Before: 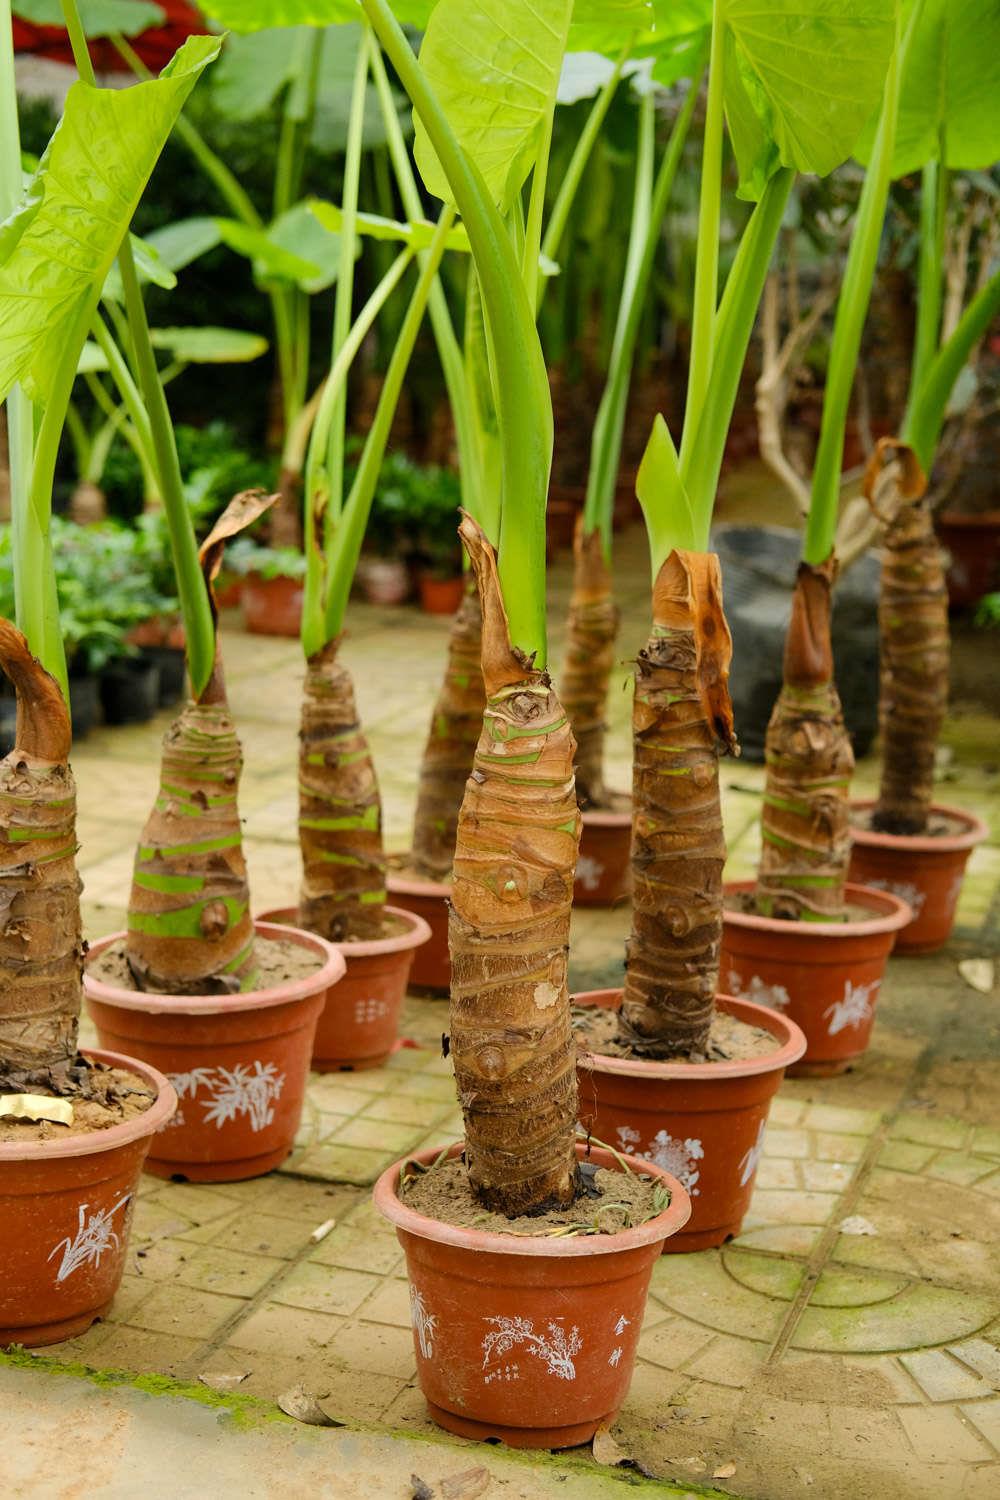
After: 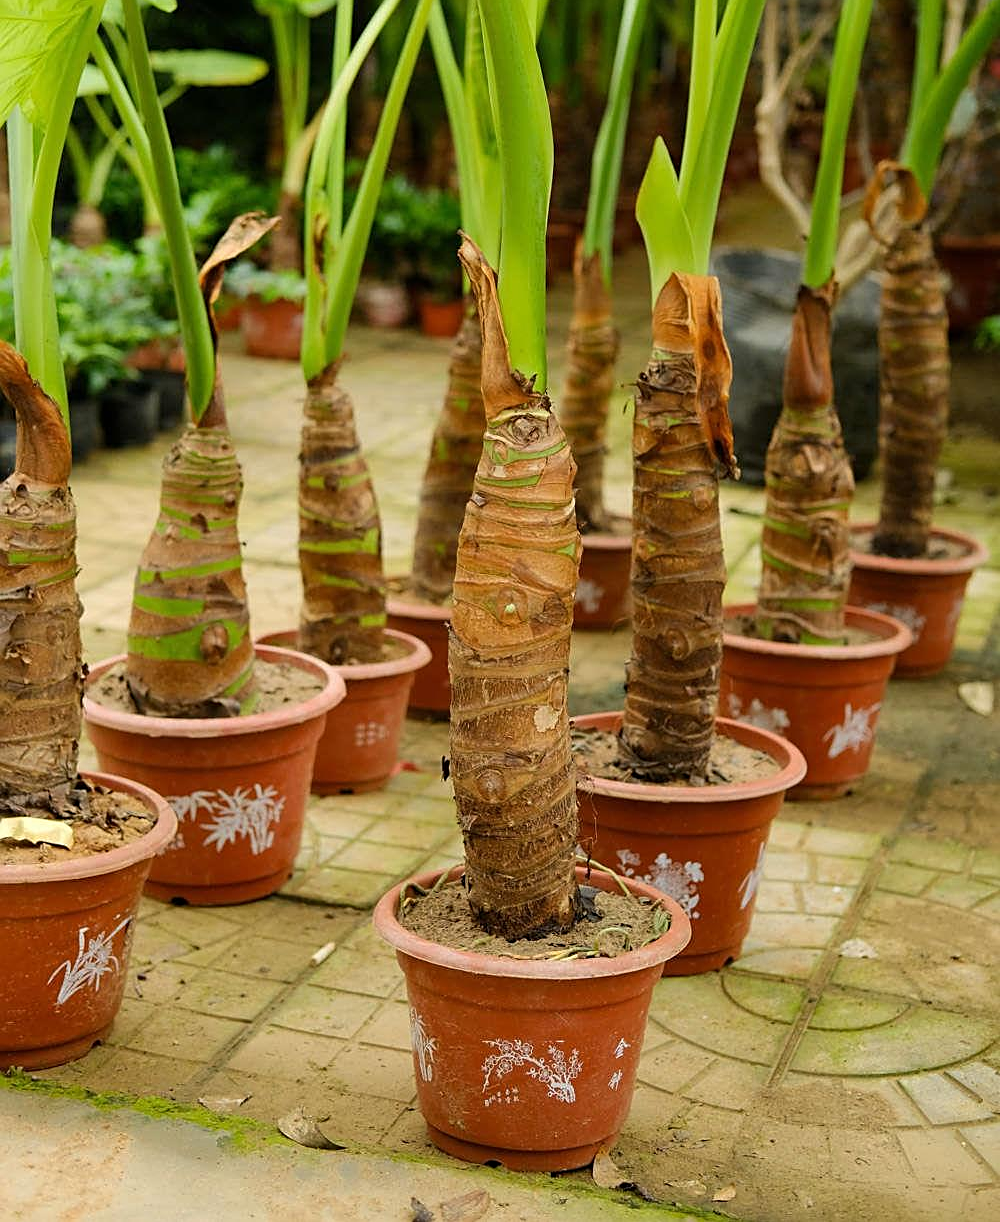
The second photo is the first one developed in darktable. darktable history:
sharpen: on, module defaults
crop and rotate: top 18.507%
